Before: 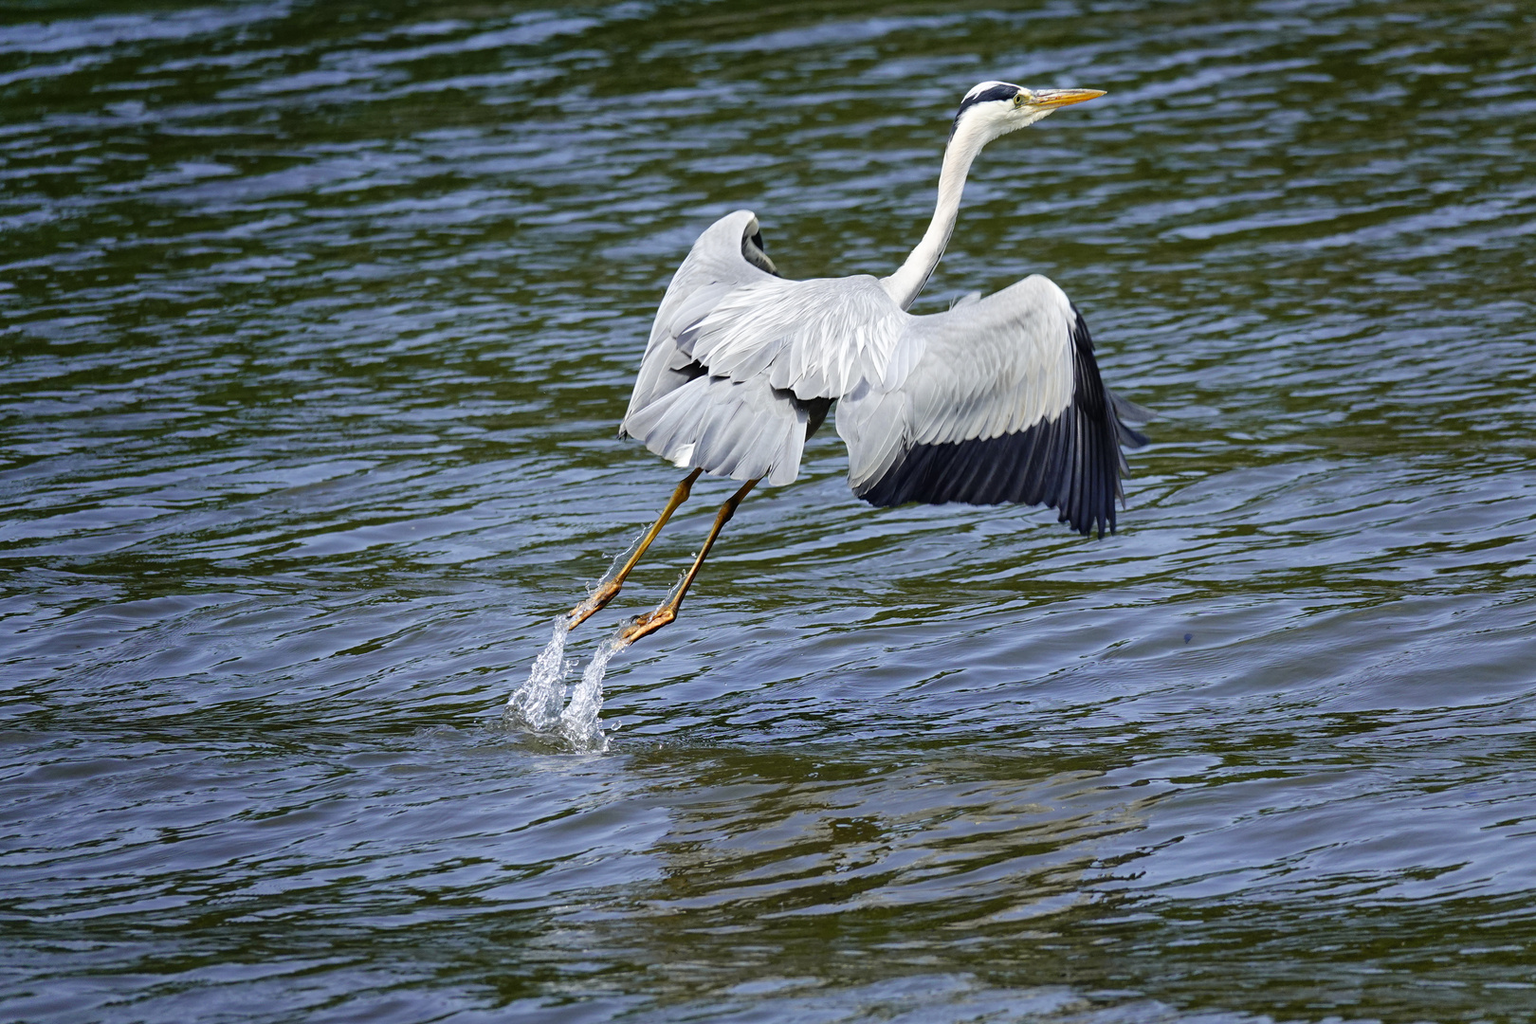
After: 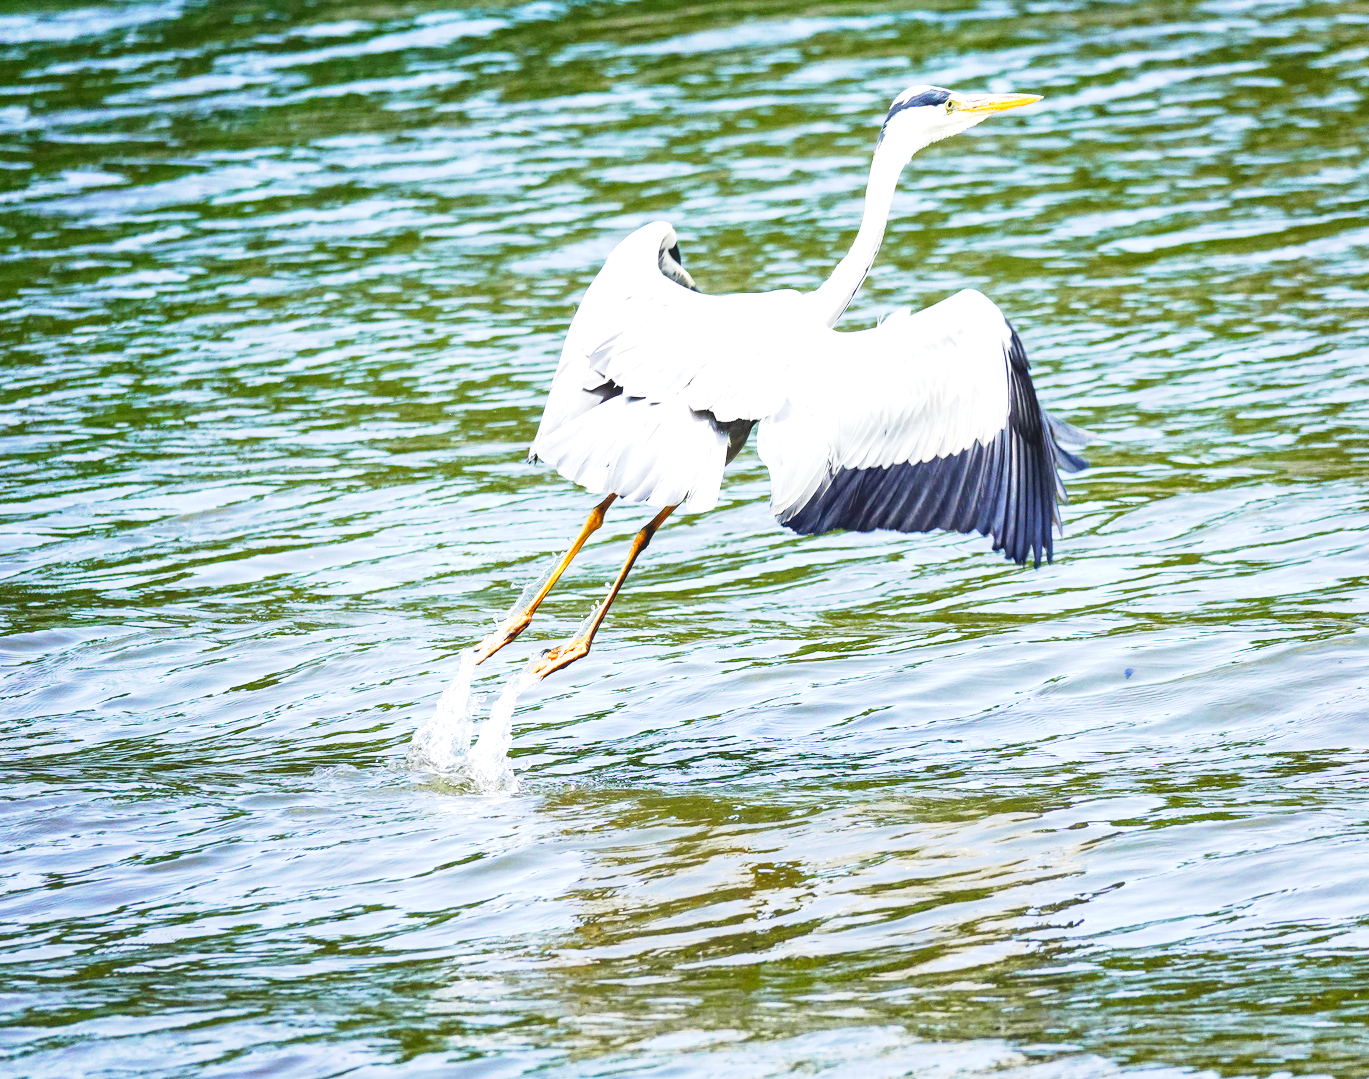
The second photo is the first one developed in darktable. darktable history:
base curve: curves: ch0 [(0, 0) (0.088, 0.125) (0.176, 0.251) (0.354, 0.501) (0.613, 0.749) (1, 0.877)], preserve colors none
crop: left 7.666%, right 7.788%
local contrast: detail 110%
exposure: black level correction 0, exposure 1.965 EV, compensate highlight preservation false
